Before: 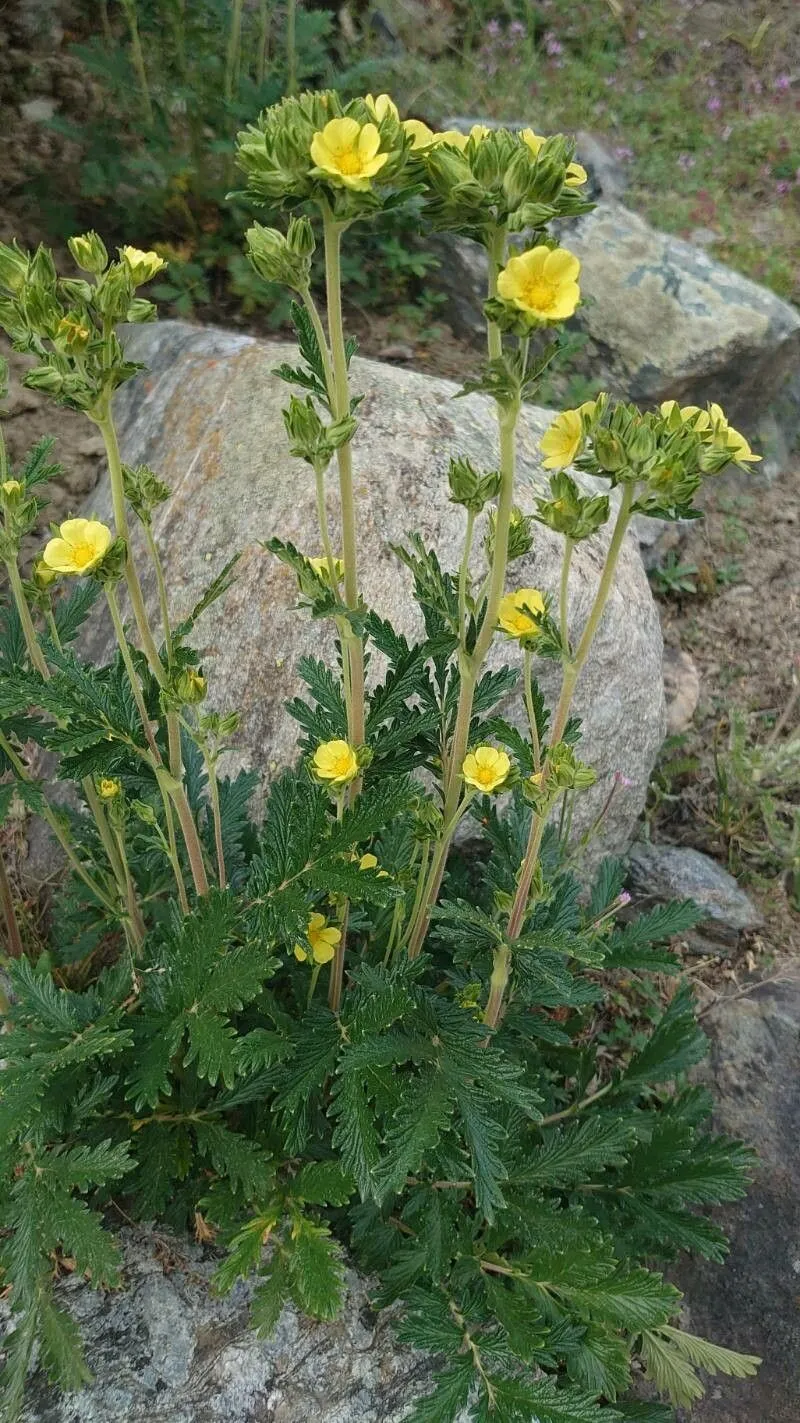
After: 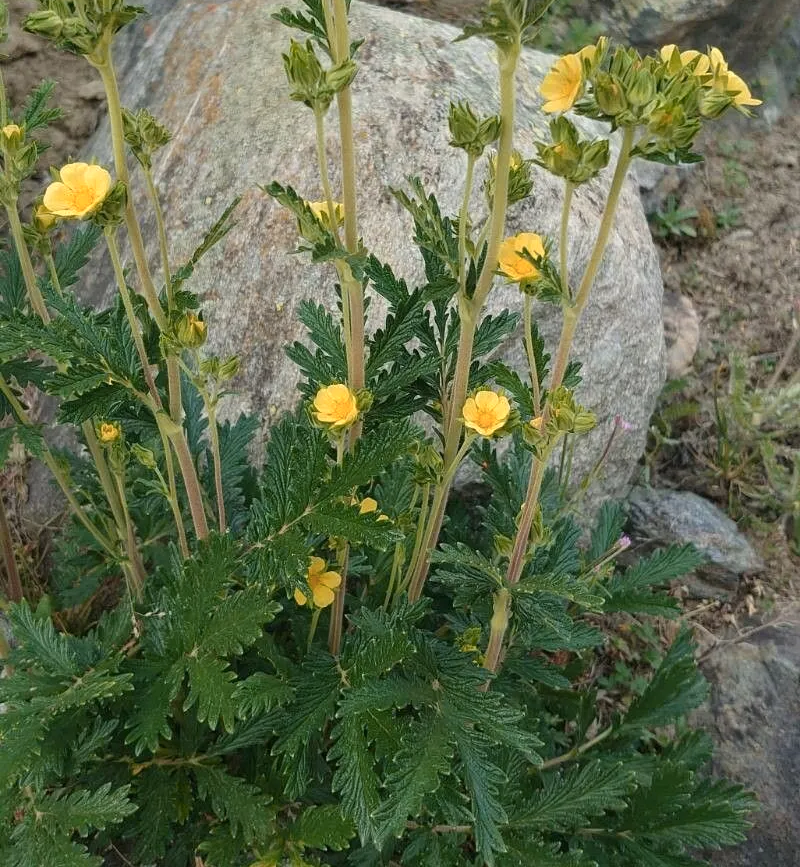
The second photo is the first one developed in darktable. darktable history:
color zones: curves: ch1 [(0, 0.455) (0.063, 0.455) (0.286, 0.495) (0.429, 0.5) (0.571, 0.5) (0.714, 0.5) (0.857, 0.5) (1, 0.455)]; ch2 [(0, 0.532) (0.063, 0.521) (0.233, 0.447) (0.429, 0.489) (0.571, 0.5) (0.714, 0.5) (0.857, 0.5) (1, 0.532)]
crop and rotate: top 25.075%, bottom 13.973%
